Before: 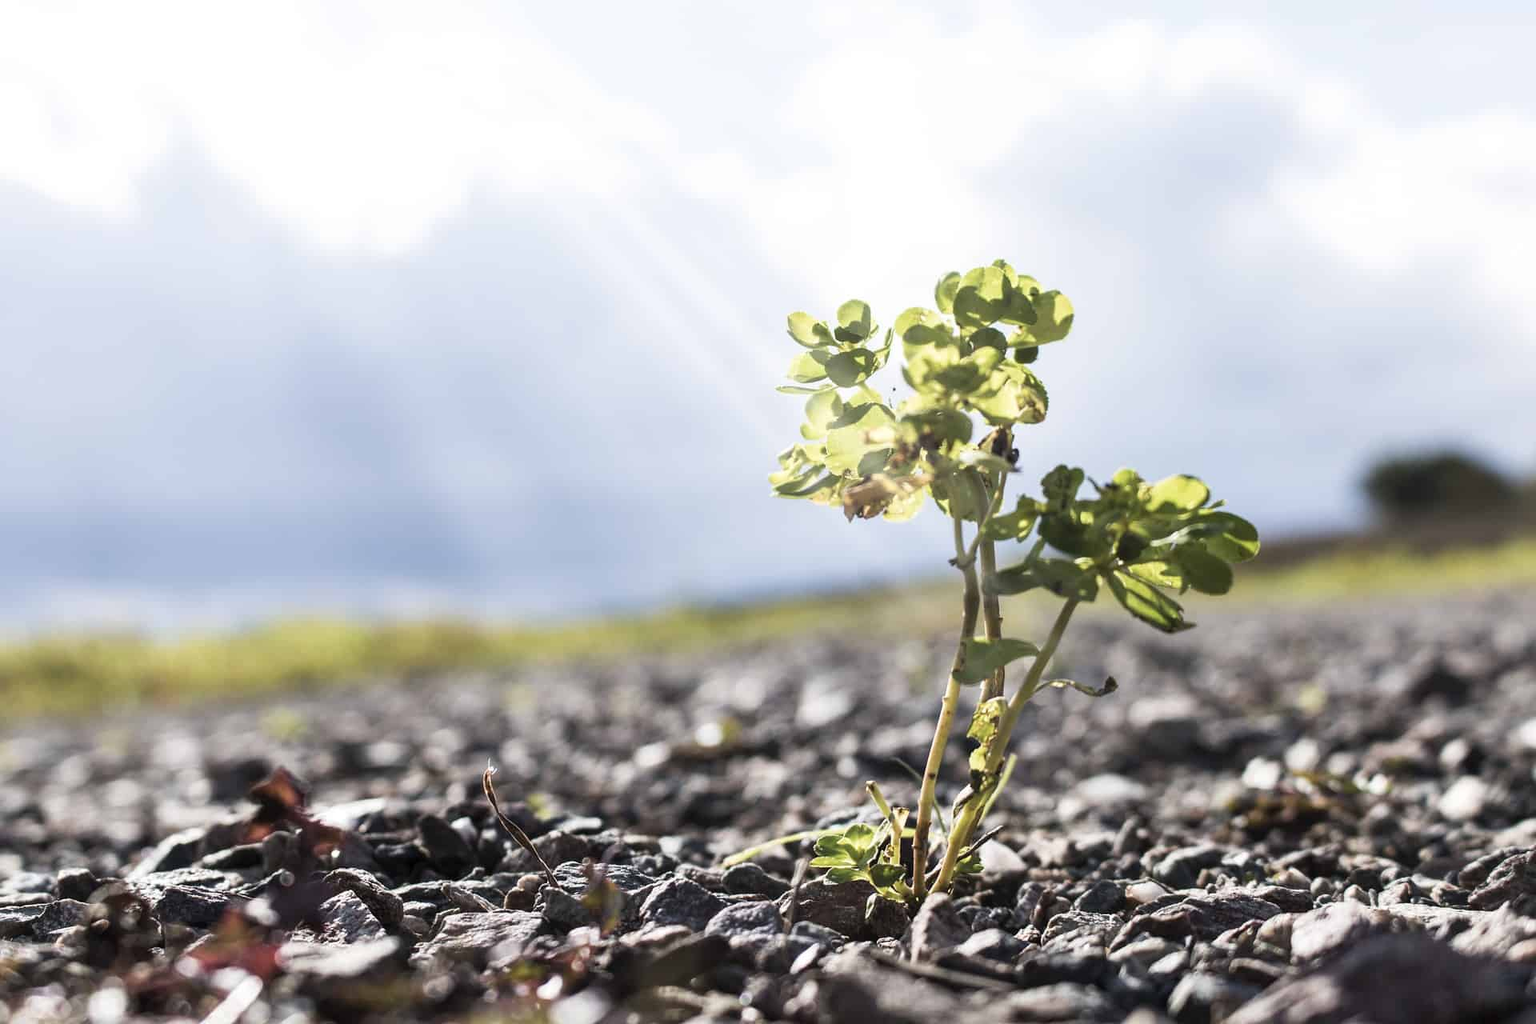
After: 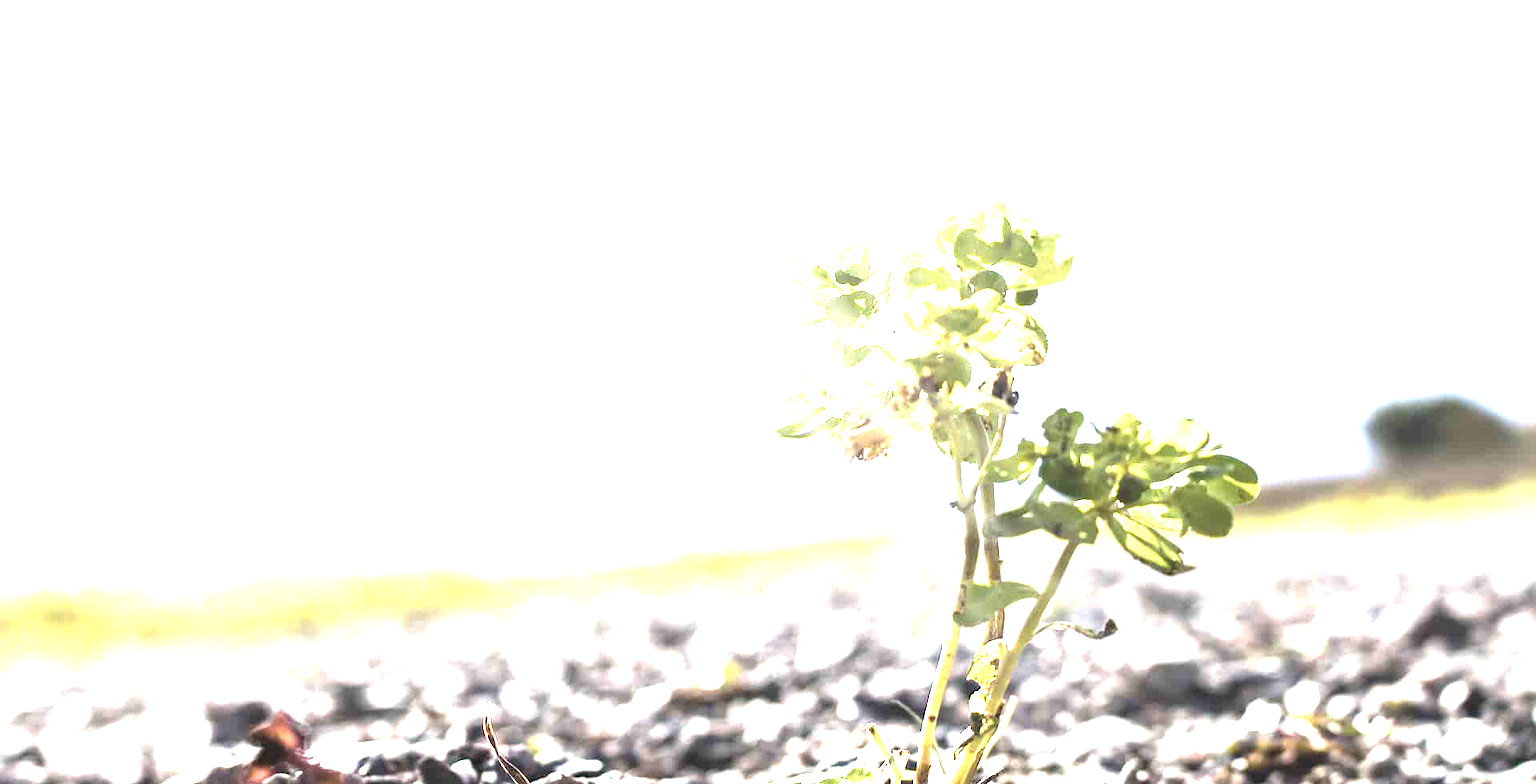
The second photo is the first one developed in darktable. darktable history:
crop: top 5.667%, bottom 17.637%
exposure: exposure 2.207 EV, compensate highlight preservation false
